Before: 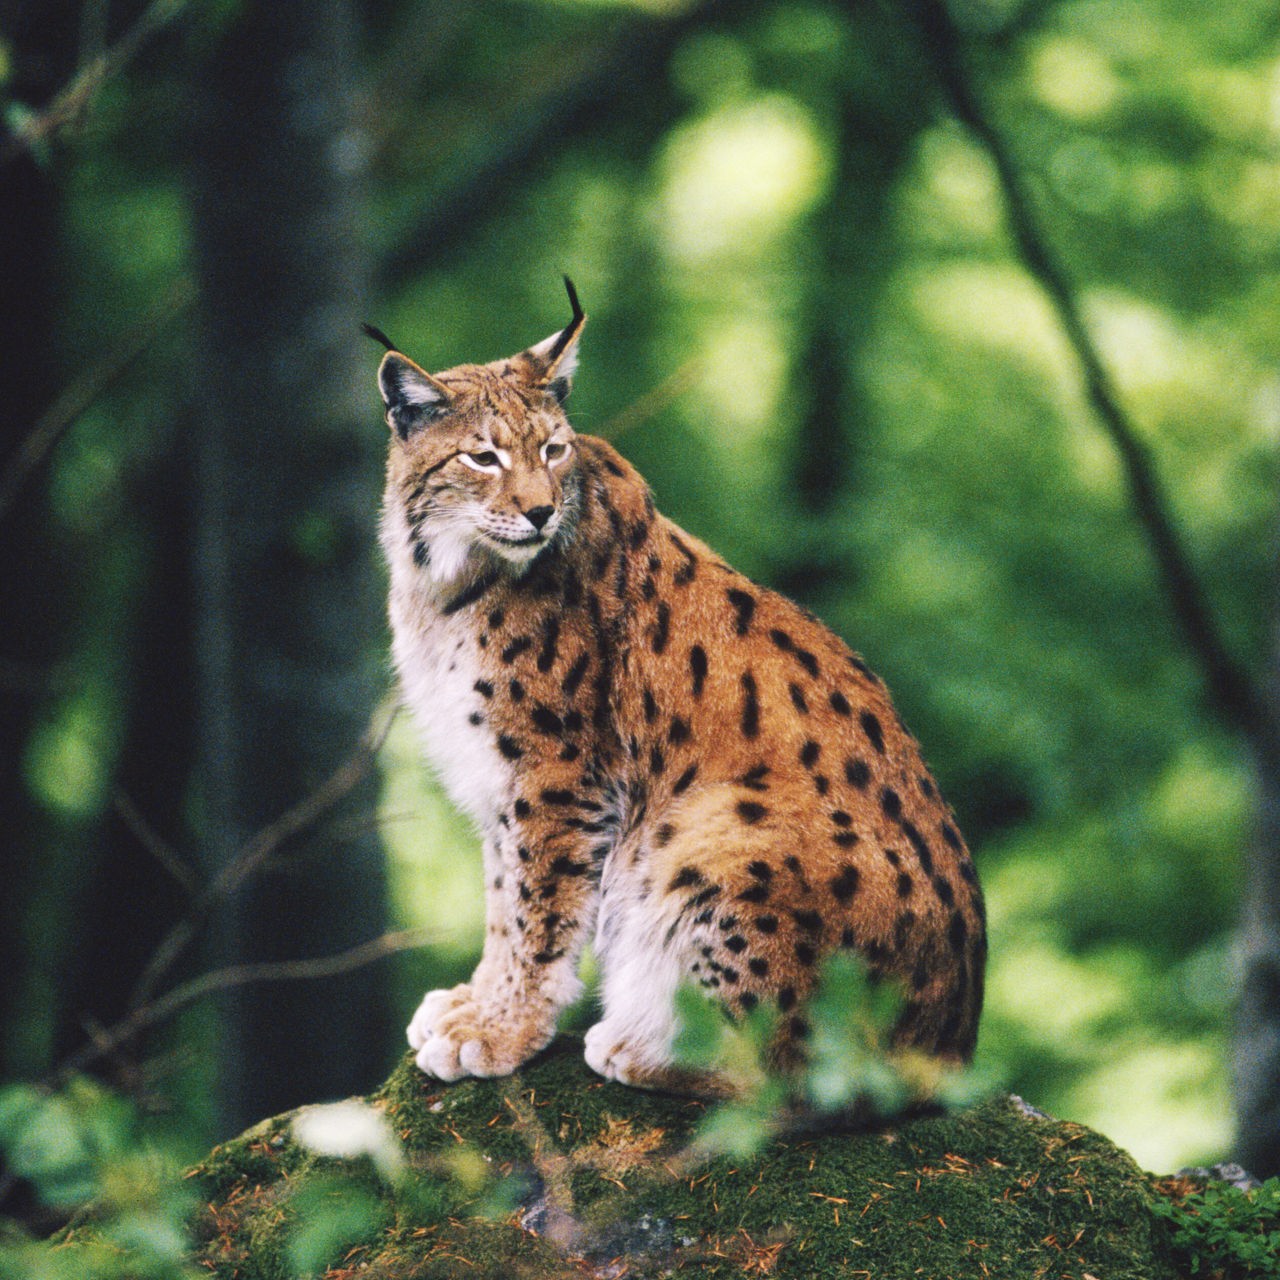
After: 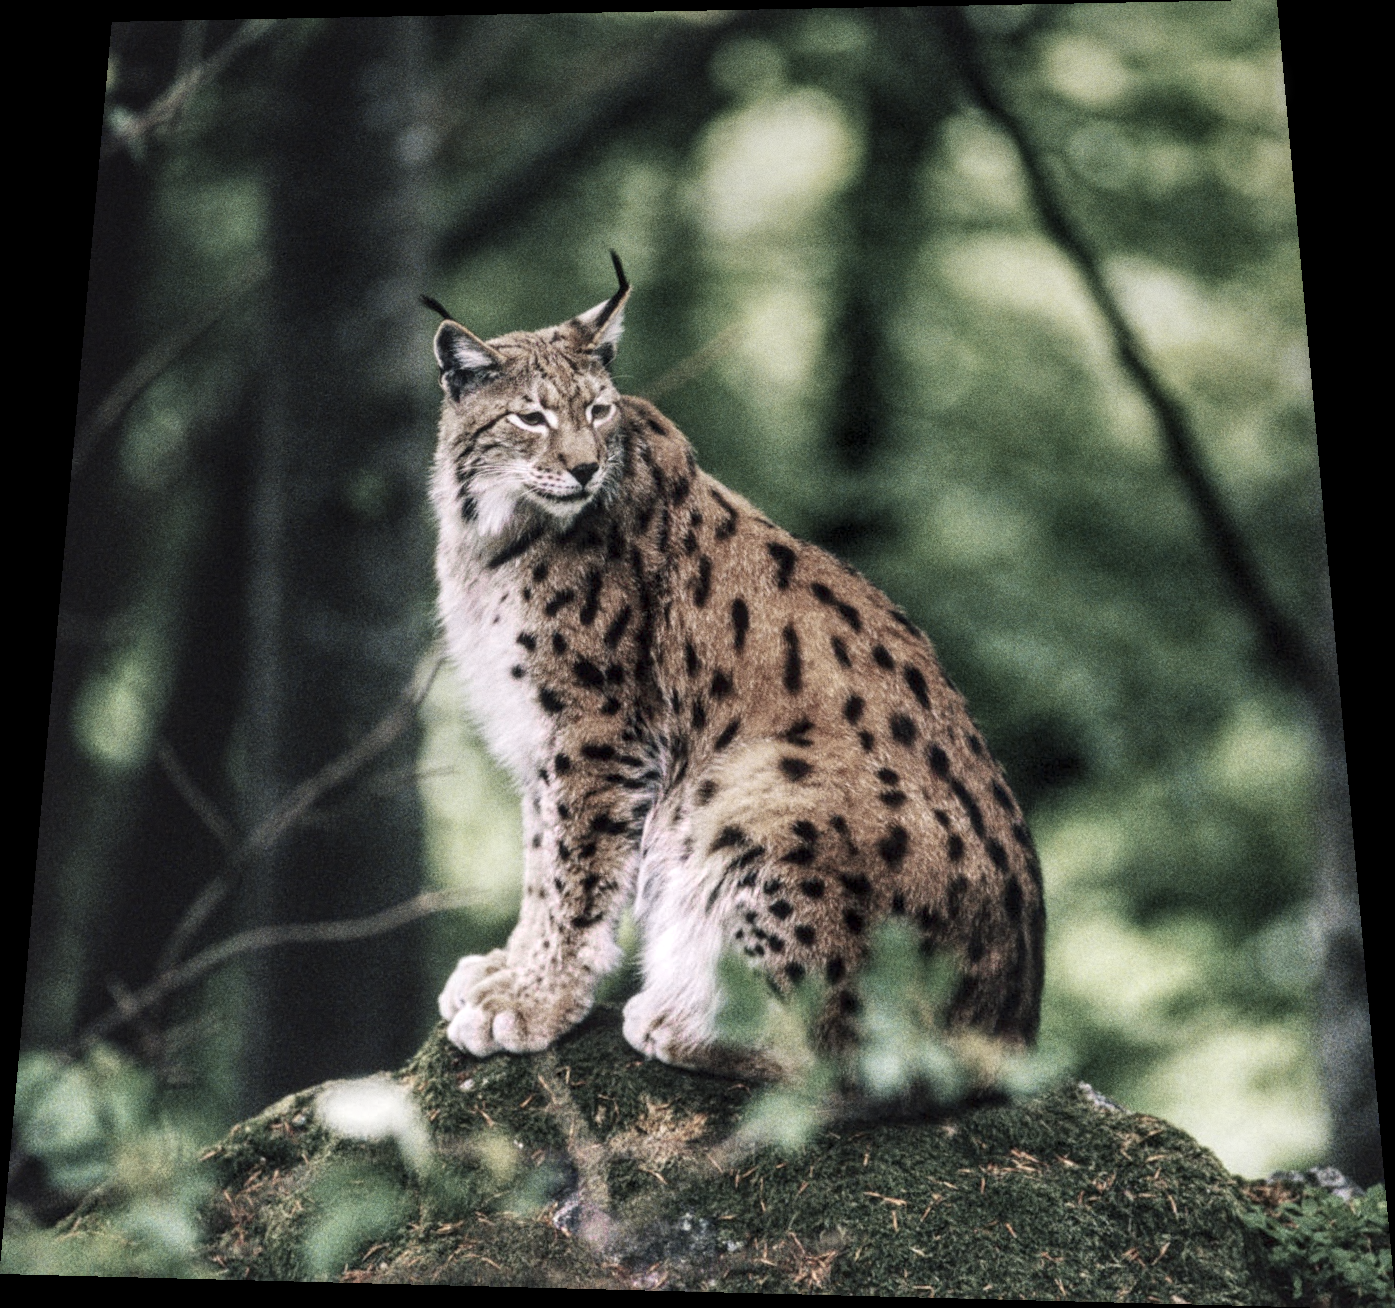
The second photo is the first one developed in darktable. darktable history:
local contrast: highlights 25%, detail 150%
color zones: curves: ch0 [(0, 0.6) (0.129, 0.508) (0.193, 0.483) (0.429, 0.5) (0.571, 0.5) (0.714, 0.5) (0.857, 0.5) (1, 0.6)]; ch1 [(0, 0.481) (0.112, 0.245) (0.213, 0.223) (0.429, 0.233) (0.571, 0.231) (0.683, 0.242) (0.857, 0.296) (1, 0.481)]
graduated density: on, module defaults
grain: coarseness 0.09 ISO
rotate and perspective: rotation 0.128°, lens shift (vertical) -0.181, lens shift (horizontal) -0.044, shear 0.001, automatic cropping off
